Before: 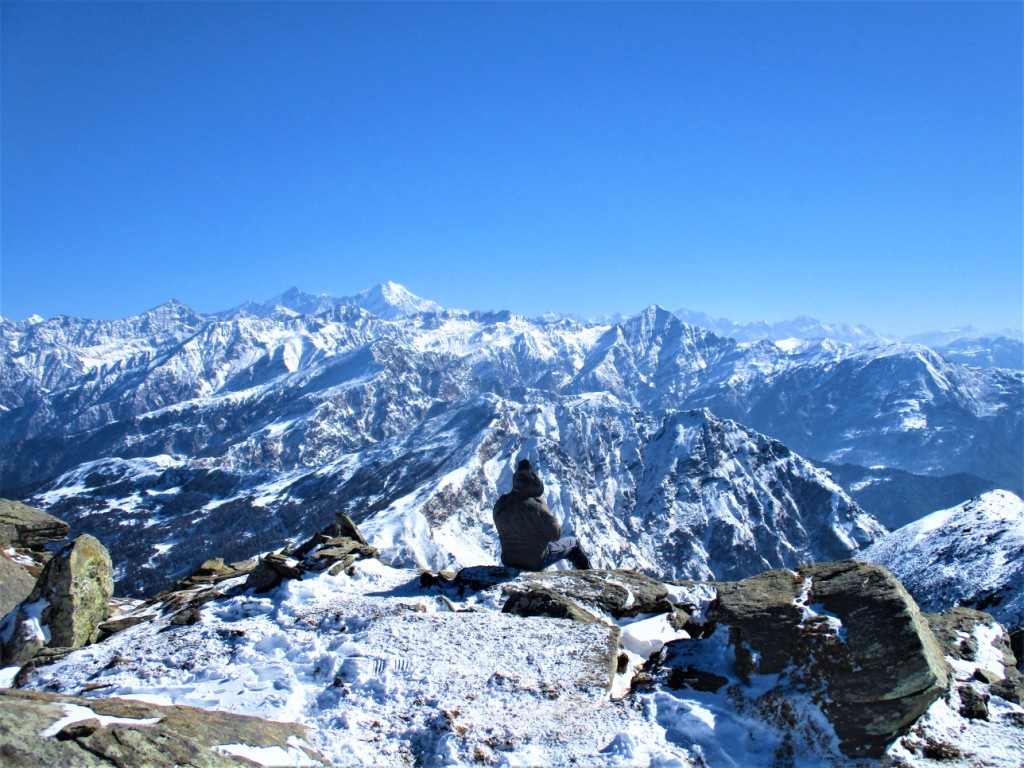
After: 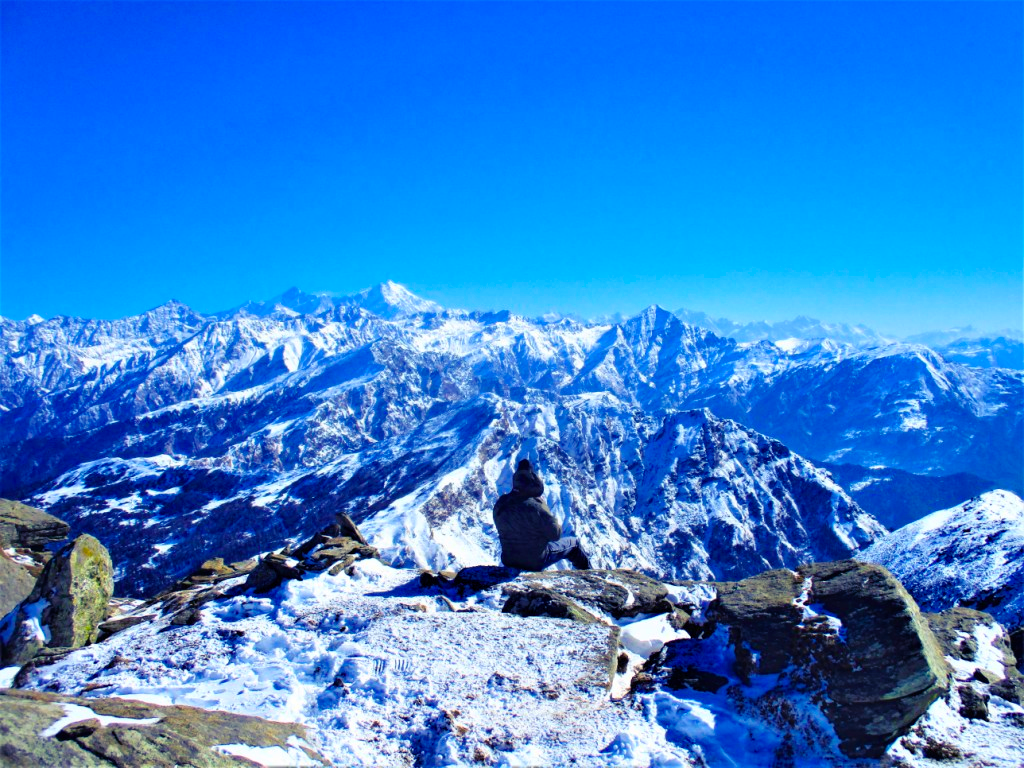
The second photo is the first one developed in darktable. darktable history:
color balance rgb: shadows lift › luminance -28.999%, shadows lift › chroma 14.936%, shadows lift › hue 270.21°, linear chroma grading › global chroma 14.954%, perceptual saturation grading › global saturation 25.362%, global vibrance 20%
